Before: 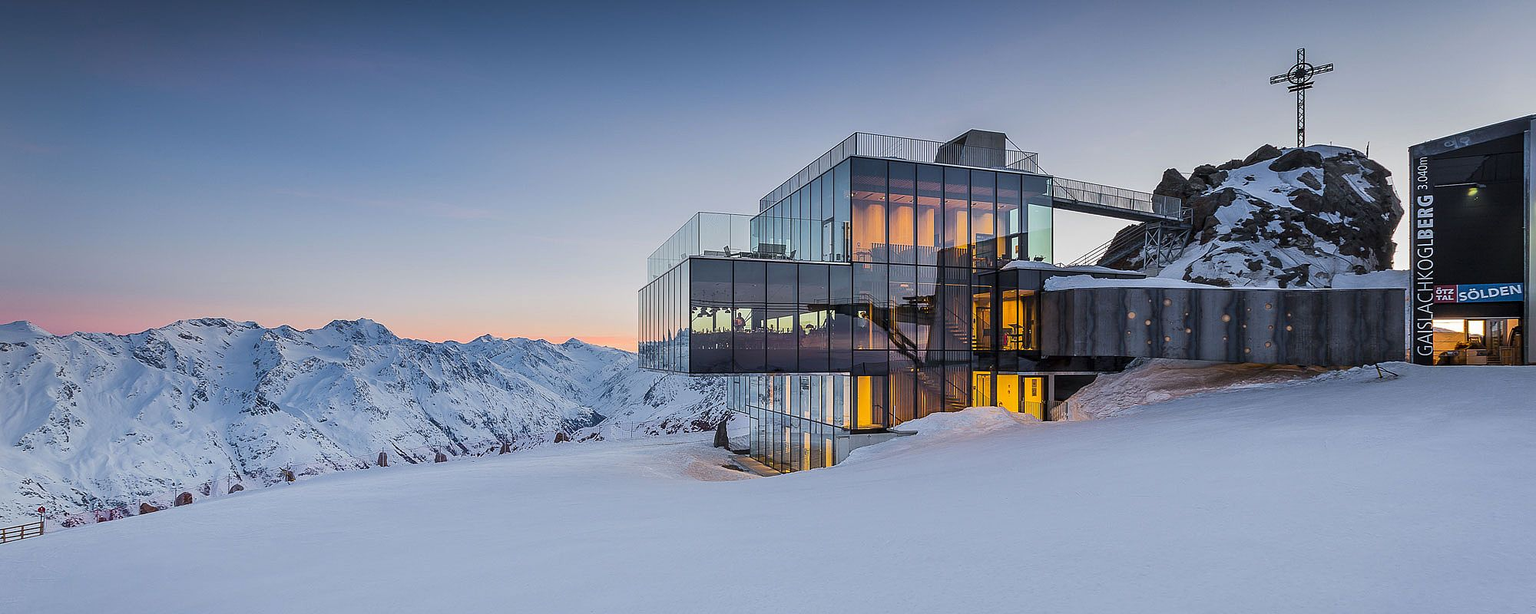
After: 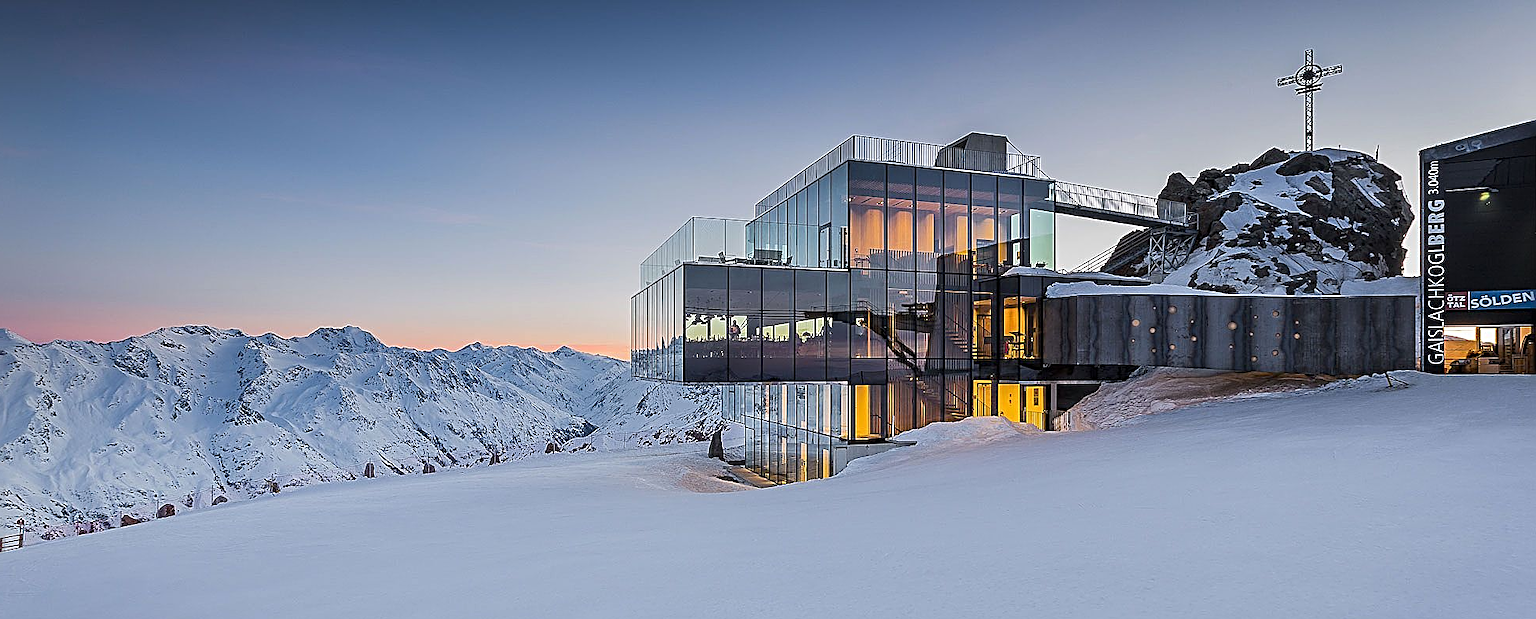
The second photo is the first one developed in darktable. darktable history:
sharpen: radius 2.67, amount 0.676
crop and rotate: left 1.447%, right 0.759%, bottom 1.365%
